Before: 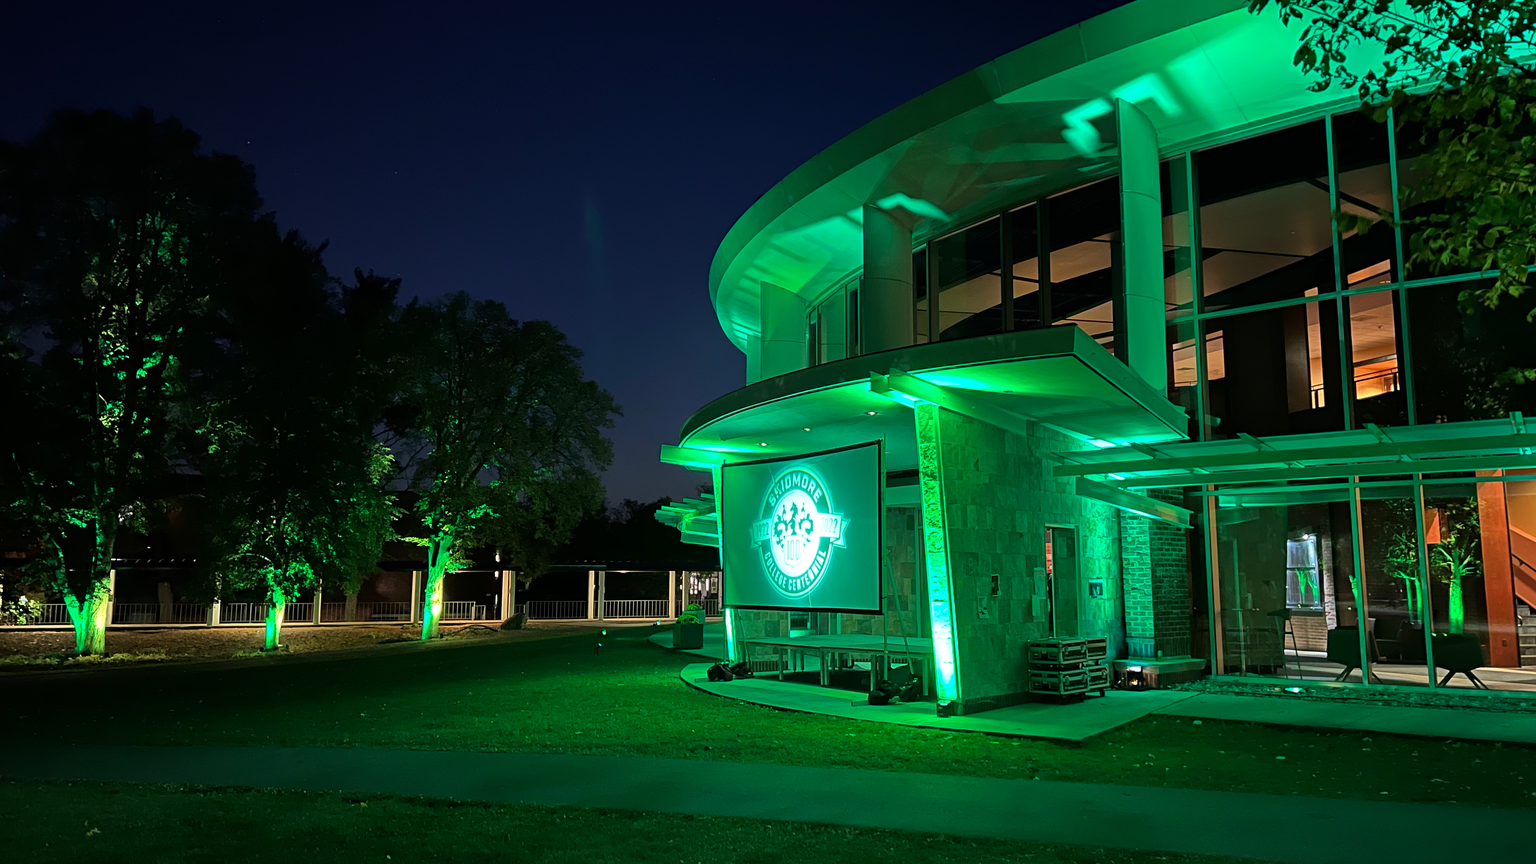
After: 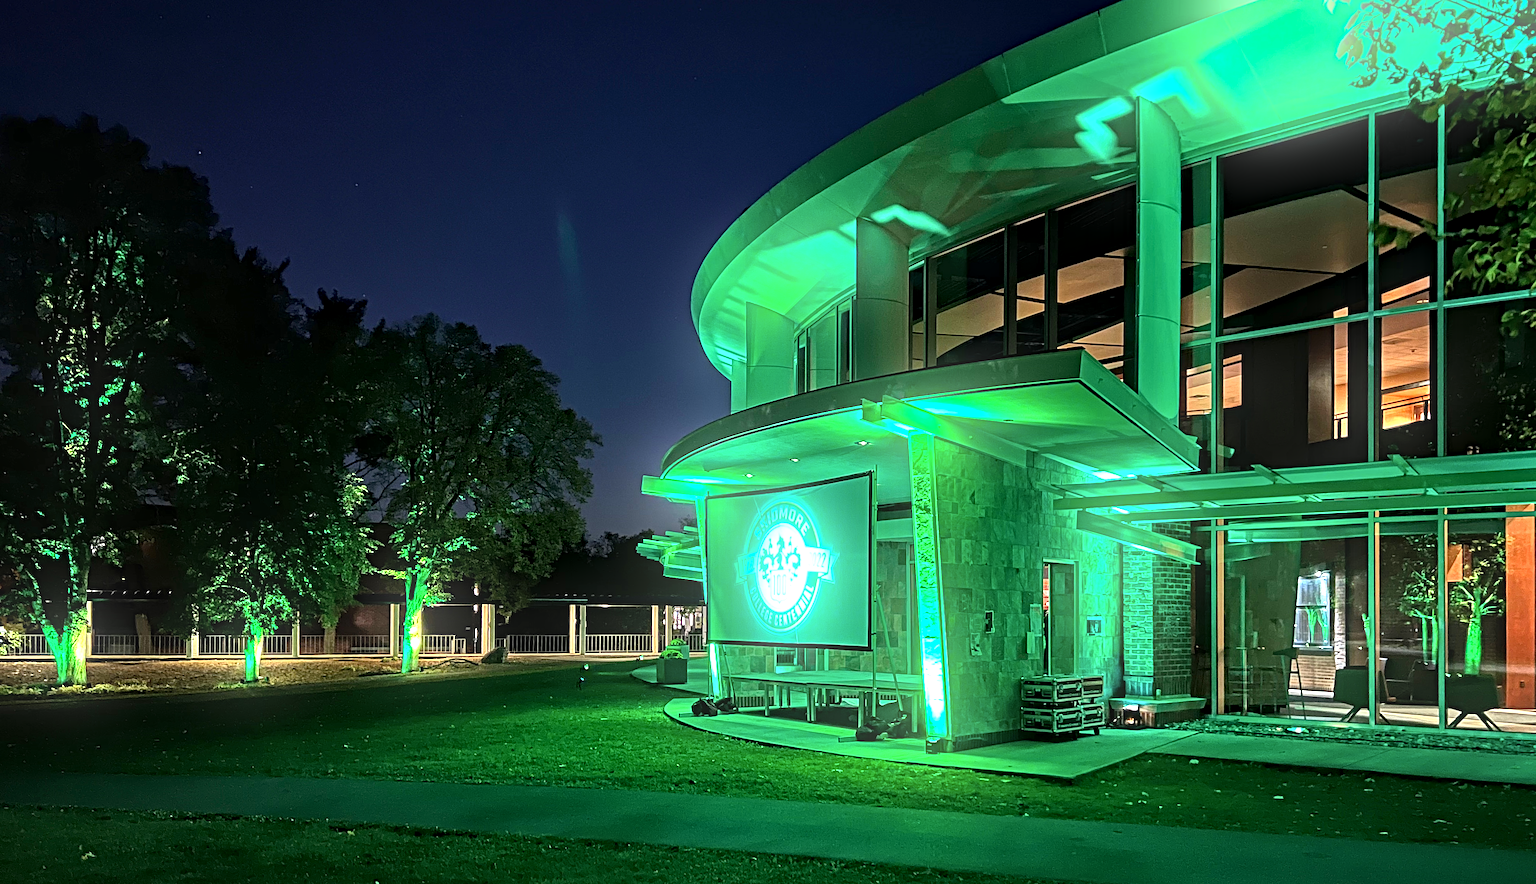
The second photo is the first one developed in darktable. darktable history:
rotate and perspective: rotation 0.074°, lens shift (vertical) 0.096, lens shift (horizontal) -0.041, crop left 0.043, crop right 0.952, crop top 0.024, crop bottom 0.979
bloom: on, module defaults
contrast equalizer: octaves 7, y [[0.5, 0.542, 0.583, 0.625, 0.667, 0.708], [0.5 ×6], [0.5 ×6], [0 ×6], [0 ×6]]
exposure: black level correction 0, exposure 0.7 EV, compensate exposure bias true, compensate highlight preservation false
